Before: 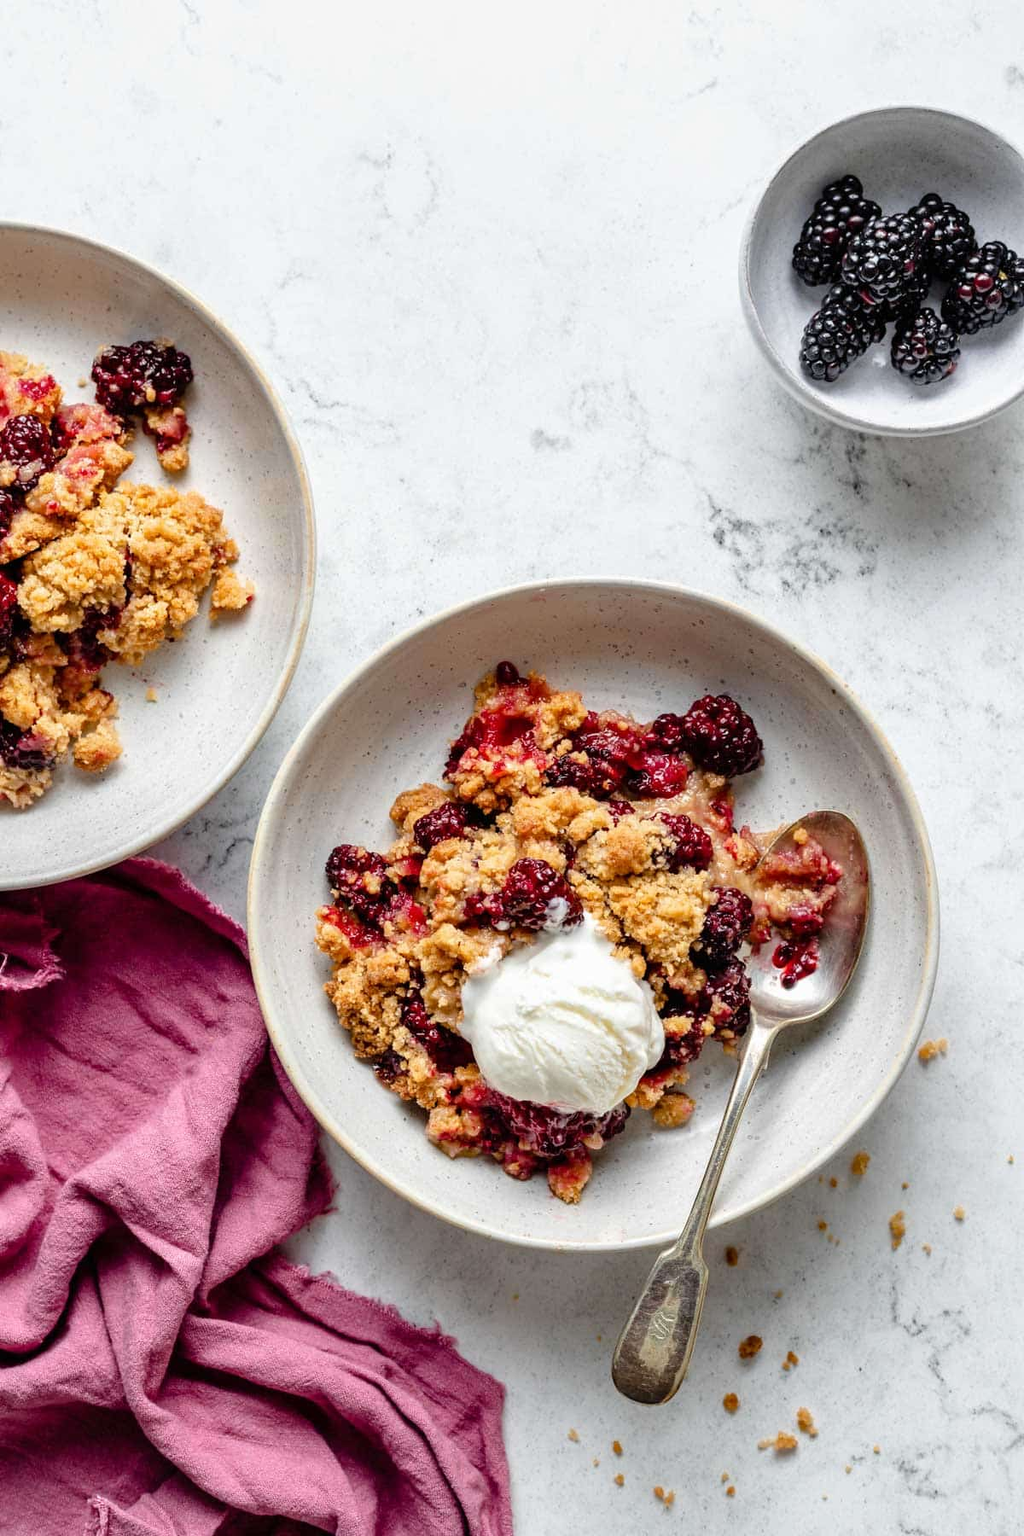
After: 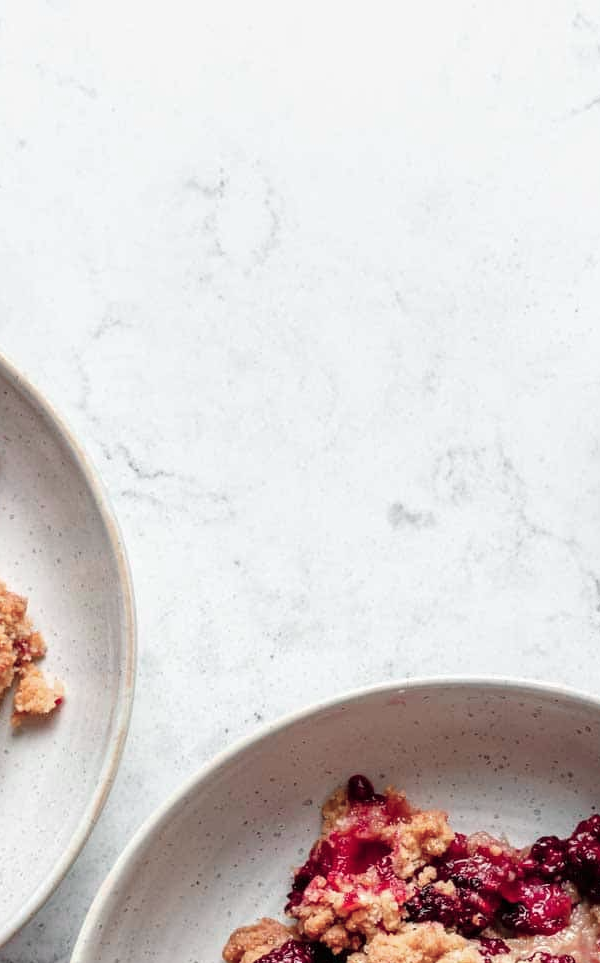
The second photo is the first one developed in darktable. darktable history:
crop: left 19.556%, right 30.401%, bottom 46.458%
color contrast: blue-yellow contrast 0.62
